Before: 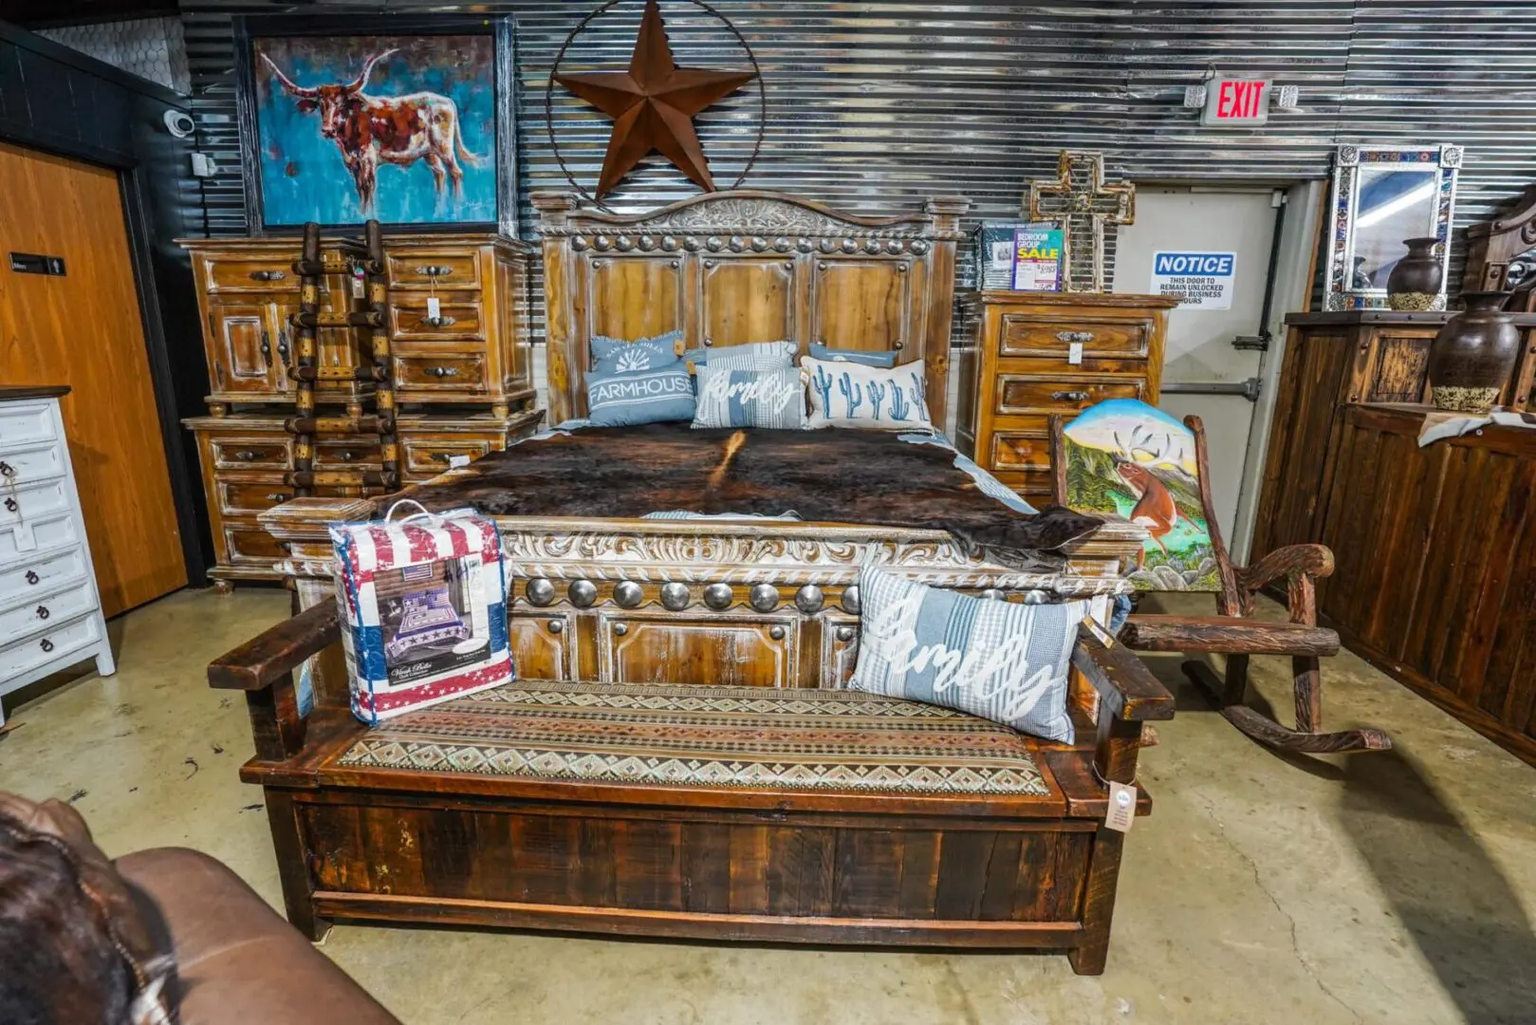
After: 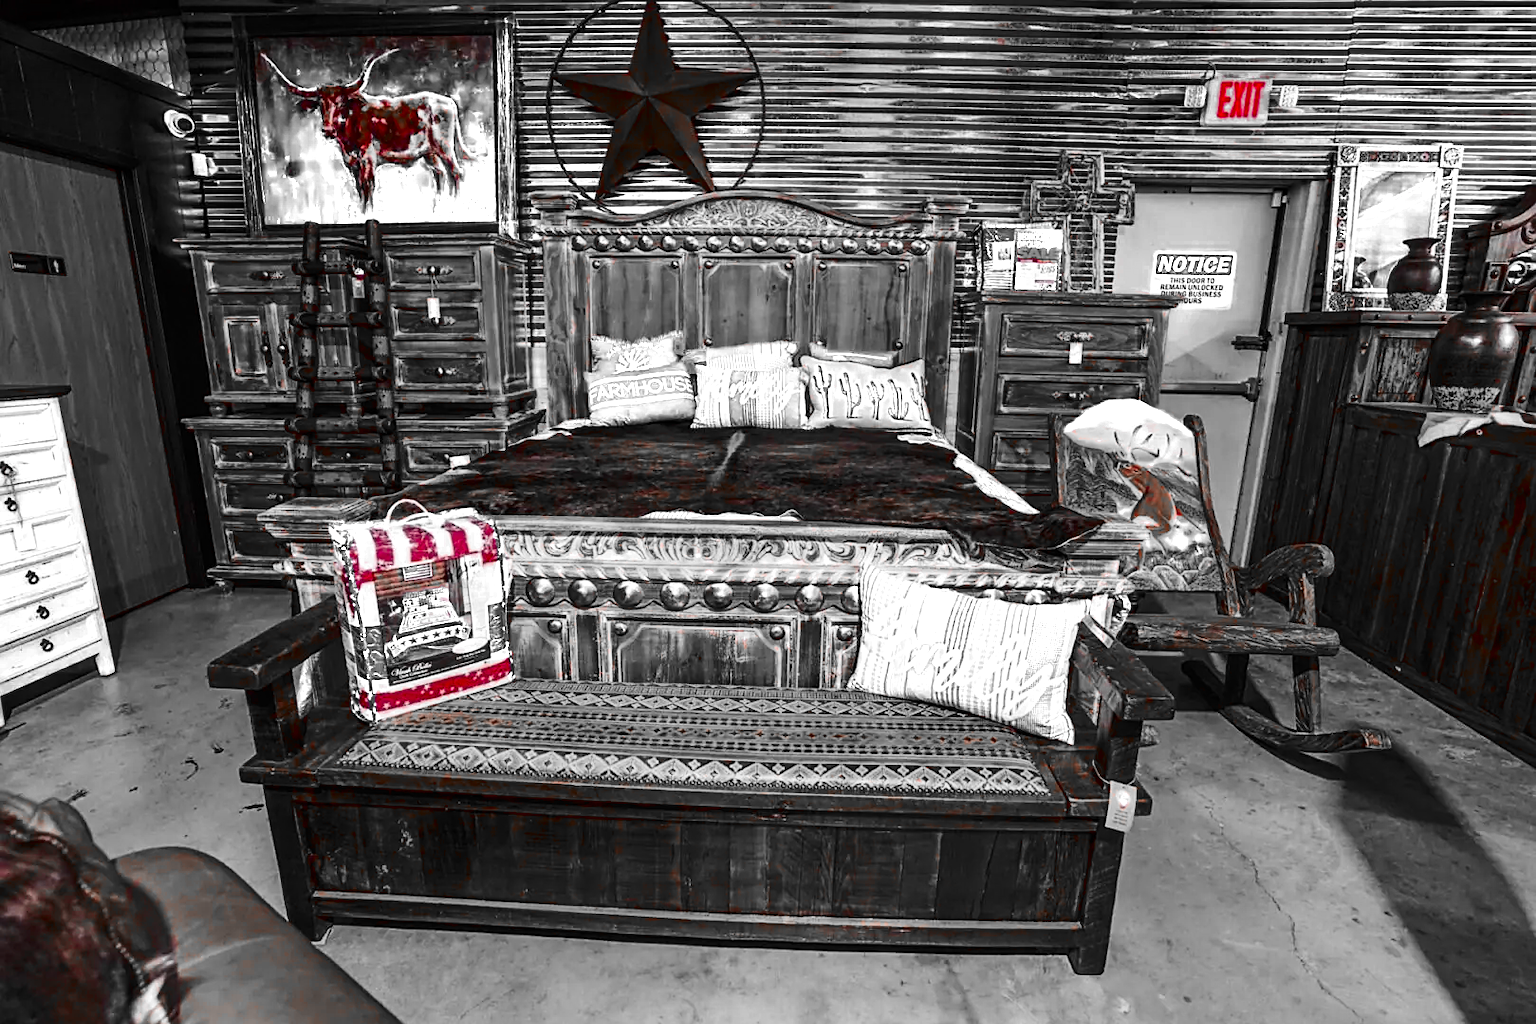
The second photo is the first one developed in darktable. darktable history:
sharpen: on, module defaults
contrast brightness saturation: contrast 0.28
color zones: curves: ch0 [(0, 0.352) (0.143, 0.407) (0.286, 0.386) (0.429, 0.431) (0.571, 0.829) (0.714, 0.853) (0.857, 0.833) (1, 0.352)]; ch1 [(0, 0.604) (0.072, 0.726) (0.096, 0.608) (0.205, 0.007) (0.571, -0.006) (0.839, -0.013) (0.857, -0.012) (1, 0.604)], mix 101.24%
